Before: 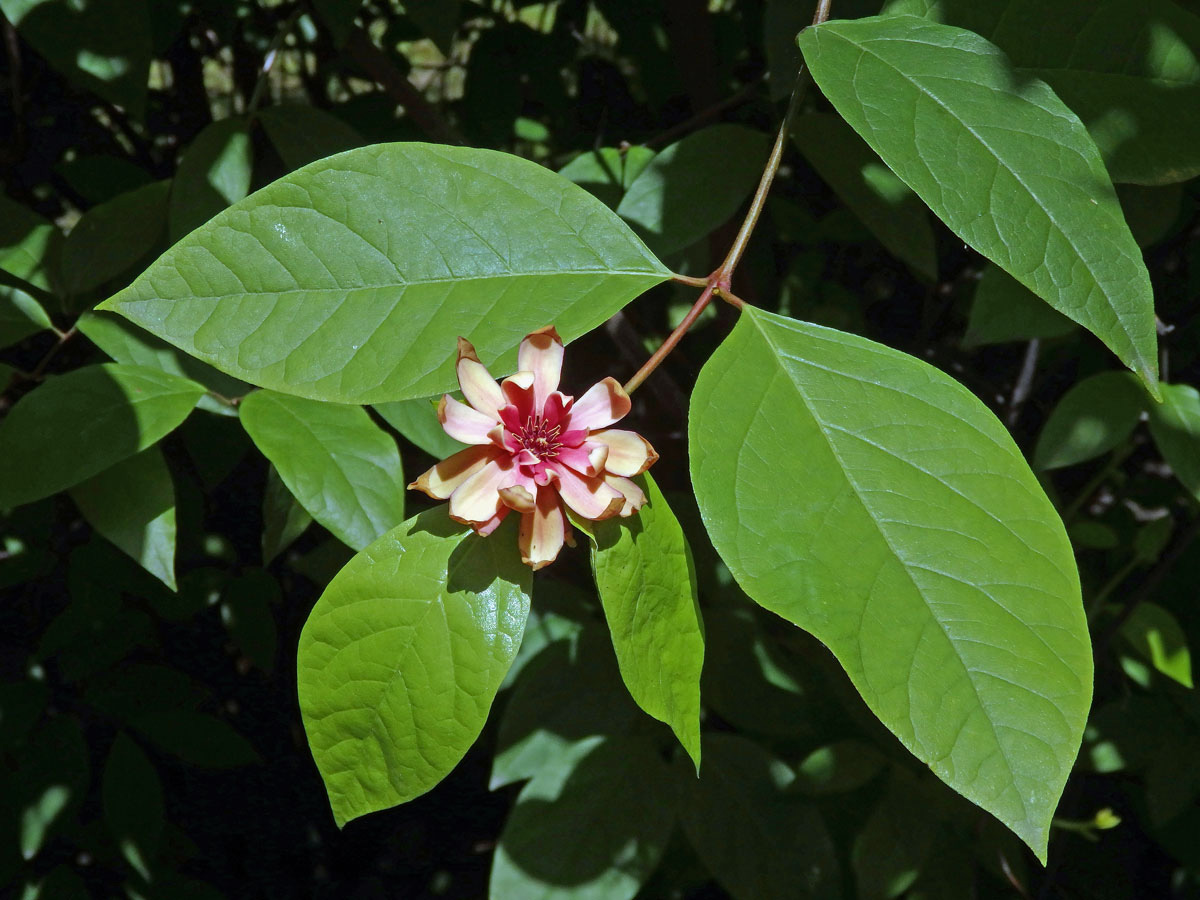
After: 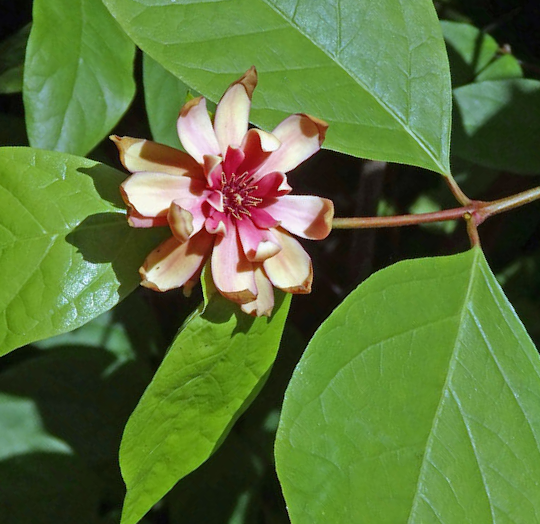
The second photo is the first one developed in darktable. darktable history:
crop and rotate: angle -45.14°, top 16.193%, right 0.933%, bottom 11.692%
